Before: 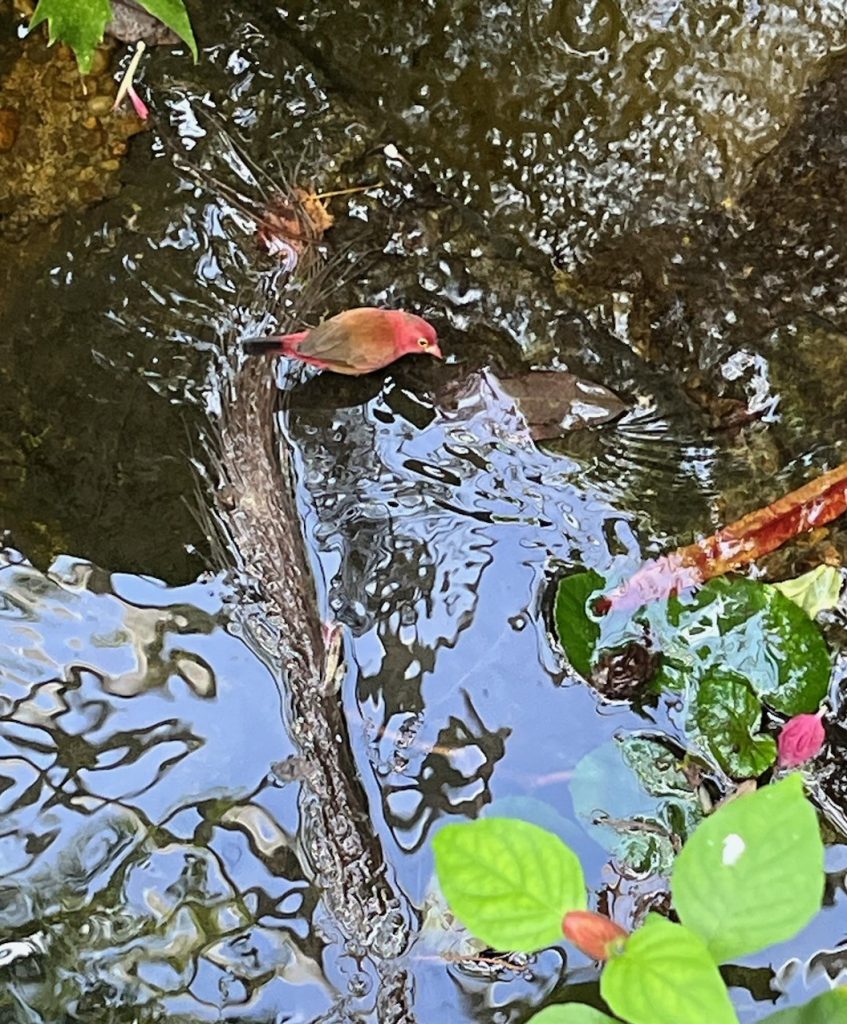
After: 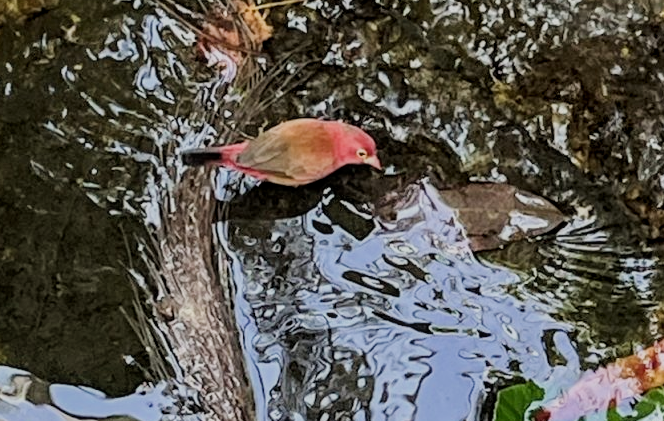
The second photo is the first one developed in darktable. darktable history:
crop: left 7.272%, top 18.465%, right 14.251%, bottom 40.341%
local contrast: on, module defaults
filmic rgb: black relative exposure -8.56 EV, white relative exposure 5.54 EV, hardness 3.36, contrast 1.019, iterations of high-quality reconstruction 0
